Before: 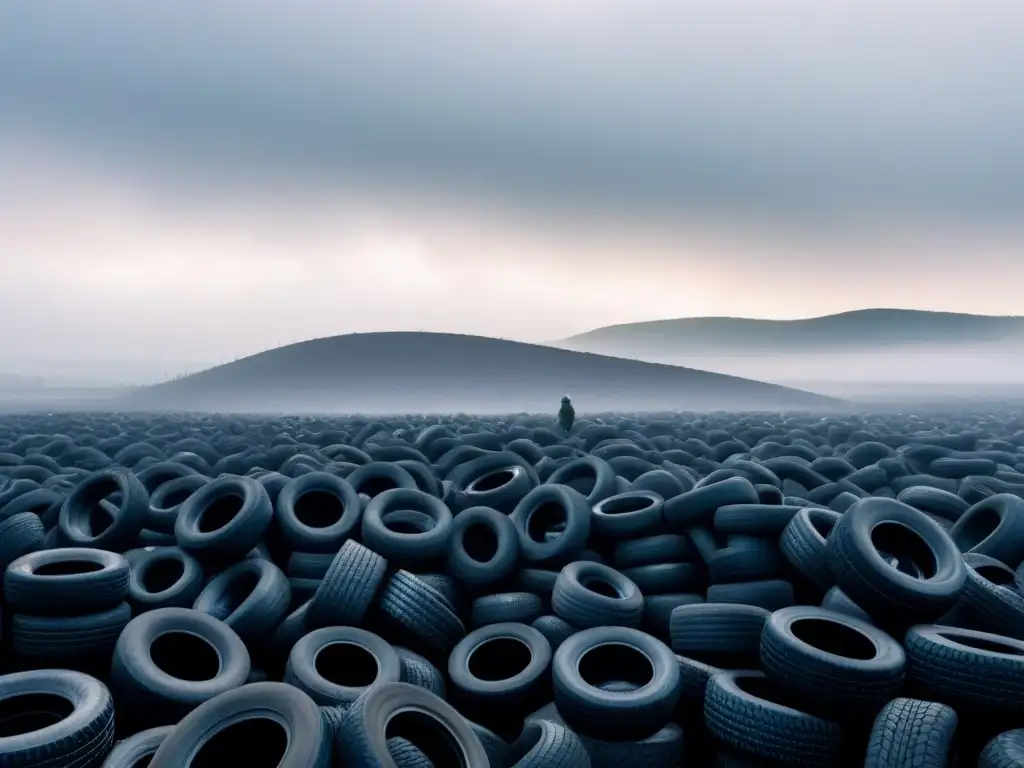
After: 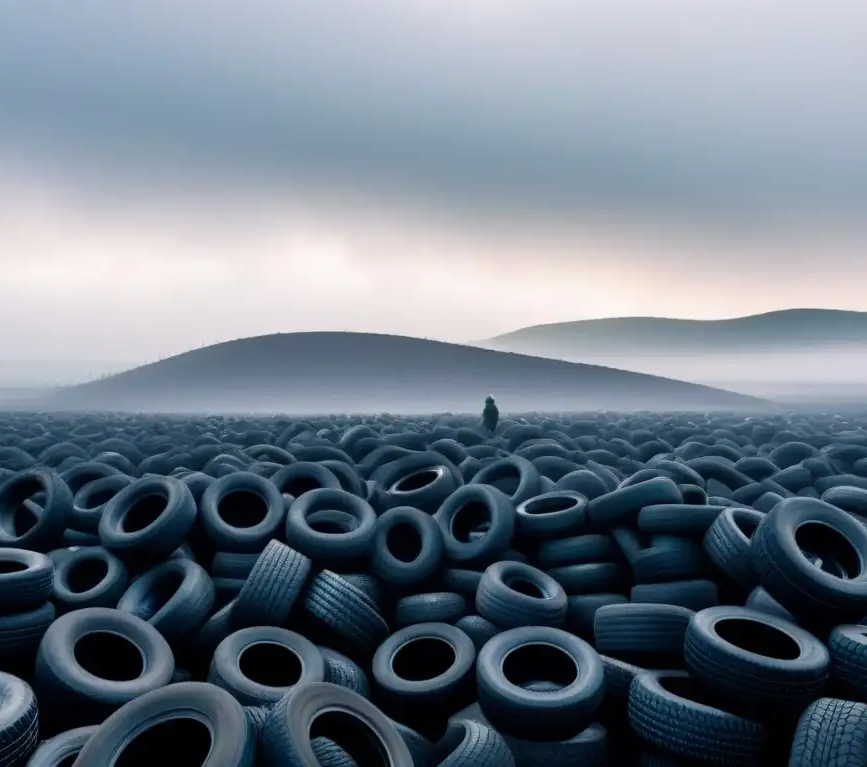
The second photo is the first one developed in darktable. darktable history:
crop: left 7.492%, right 7.809%
